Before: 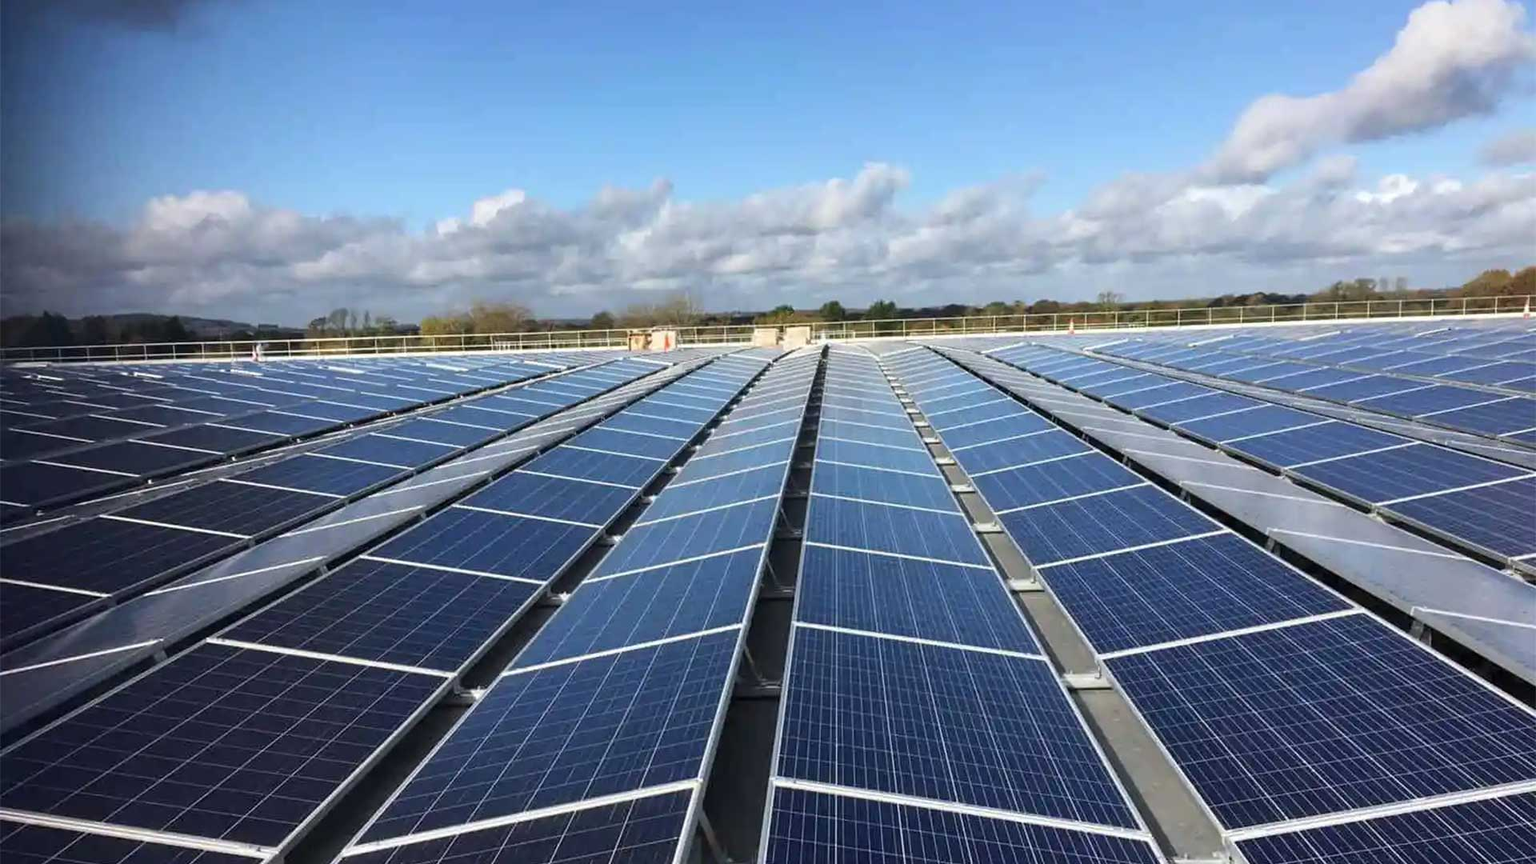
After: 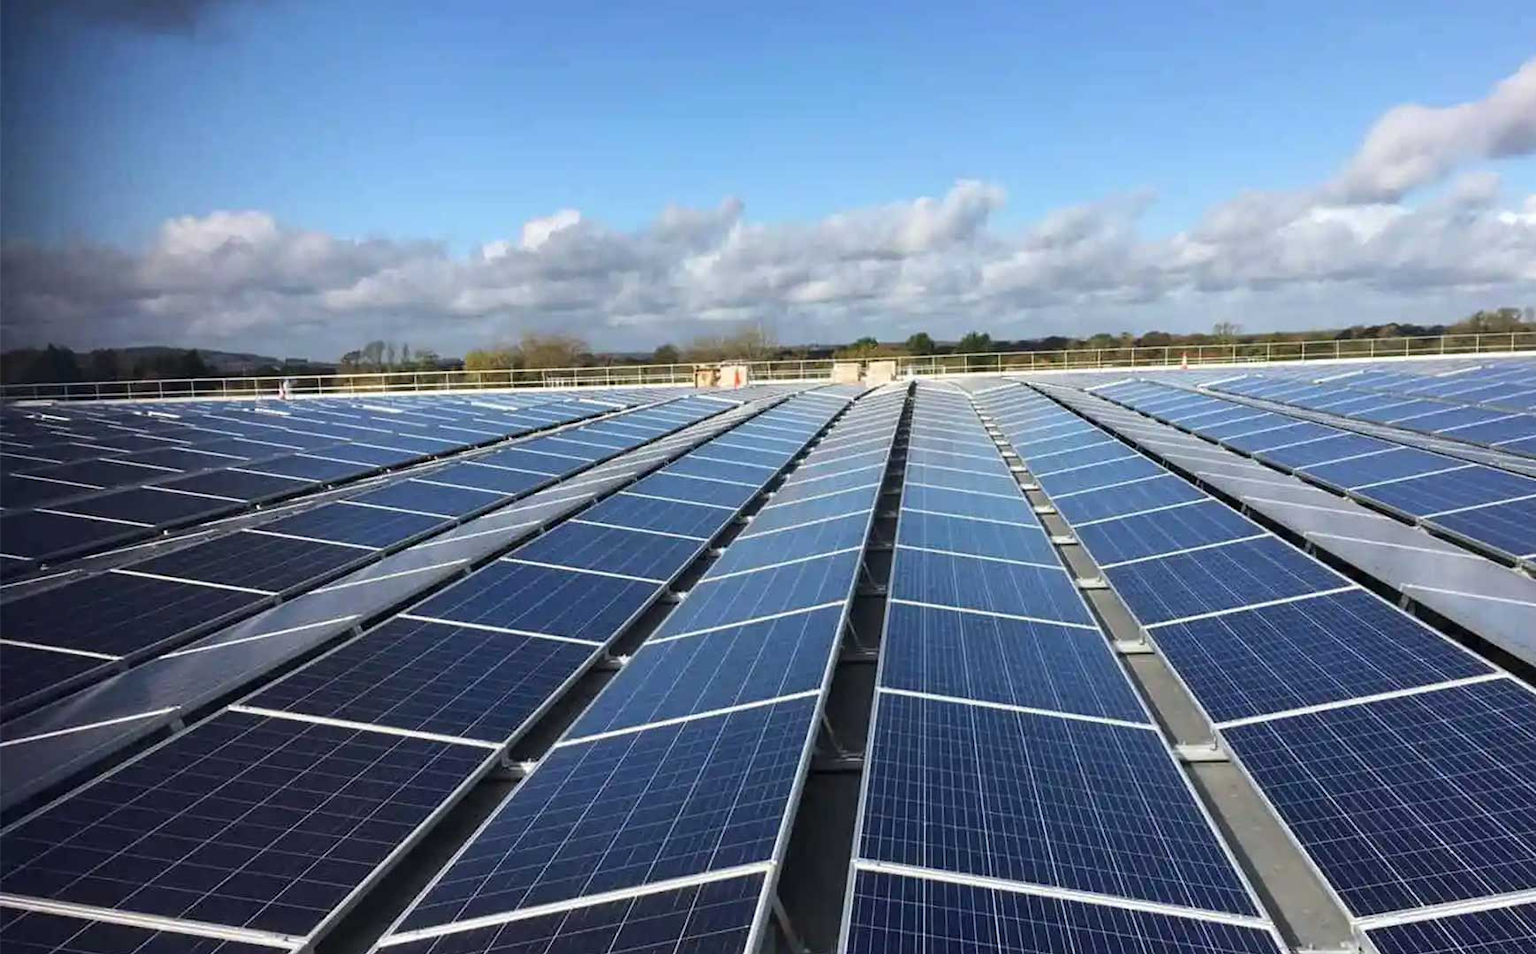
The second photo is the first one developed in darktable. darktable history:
crop: right 9.522%, bottom 0.019%
